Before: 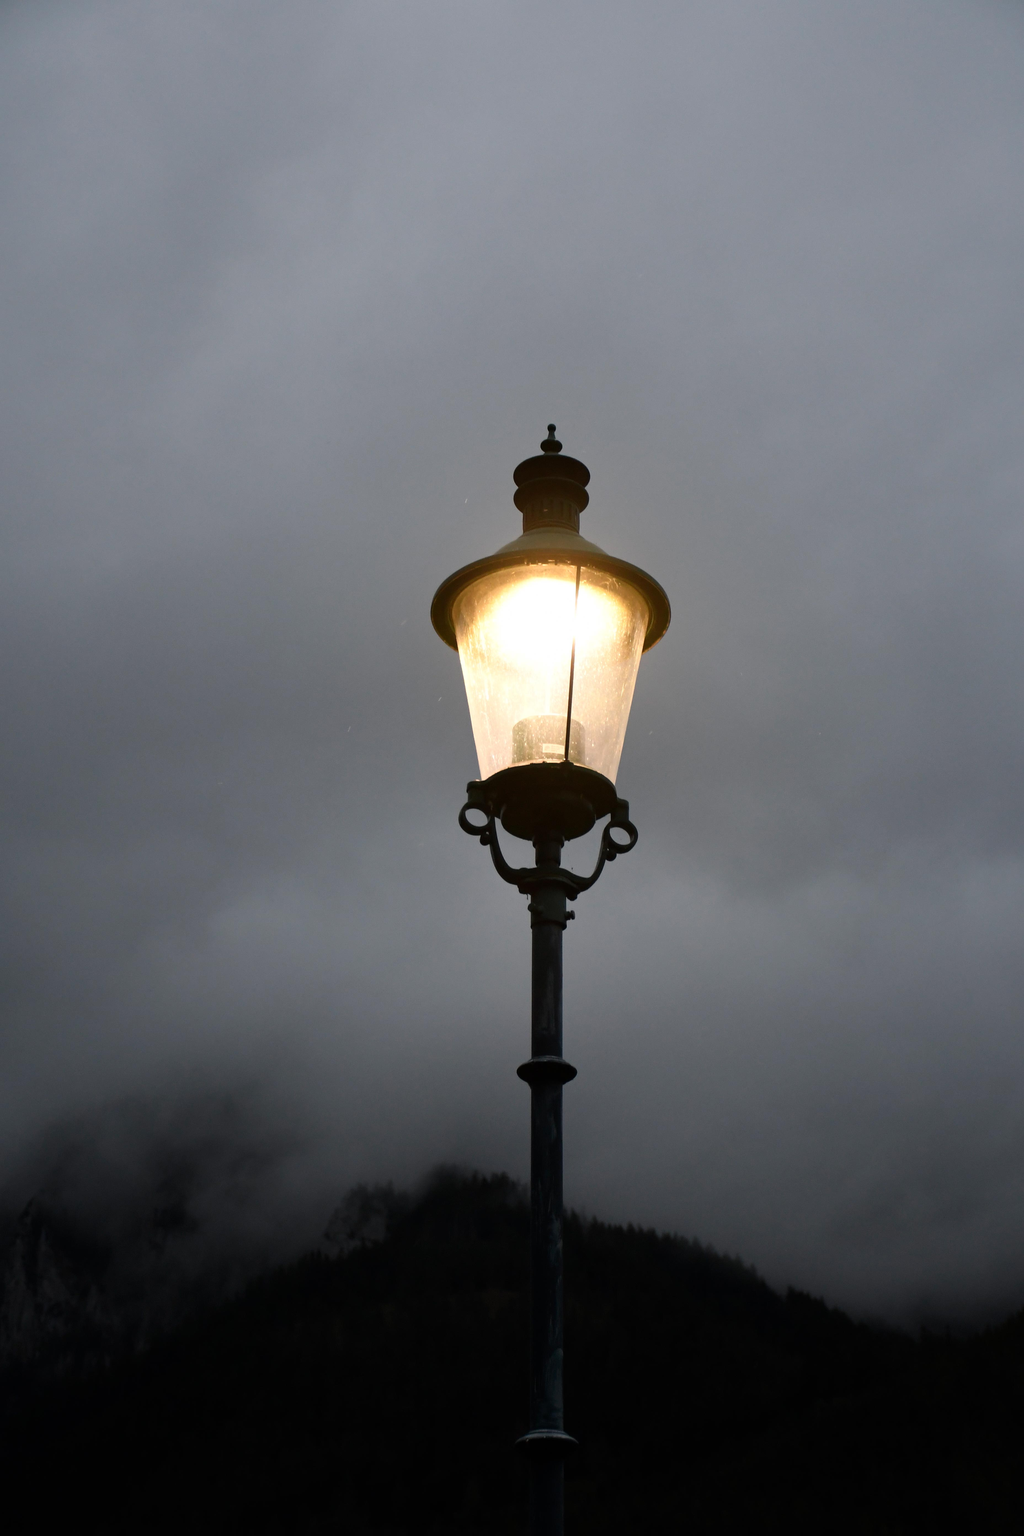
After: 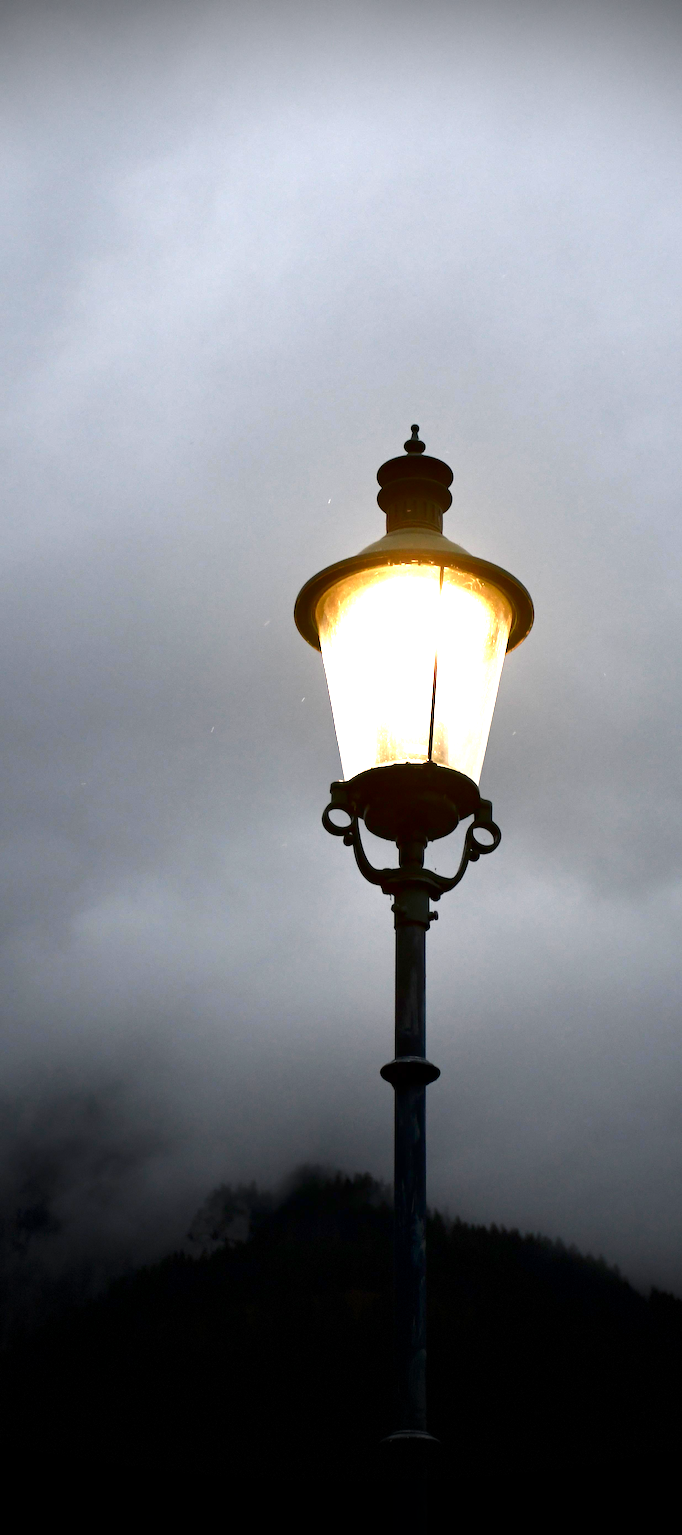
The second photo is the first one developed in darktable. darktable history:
exposure: black level correction 0.001, exposure 1.398 EV, compensate highlight preservation false
contrast brightness saturation: brightness -0.196, saturation 0.076
vignetting: fall-off start 100.56%, brightness -0.819, center (0.038, -0.093), width/height ratio 1.322, dithering 8-bit output
crop and rotate: left 13.398%, right 19.941%
